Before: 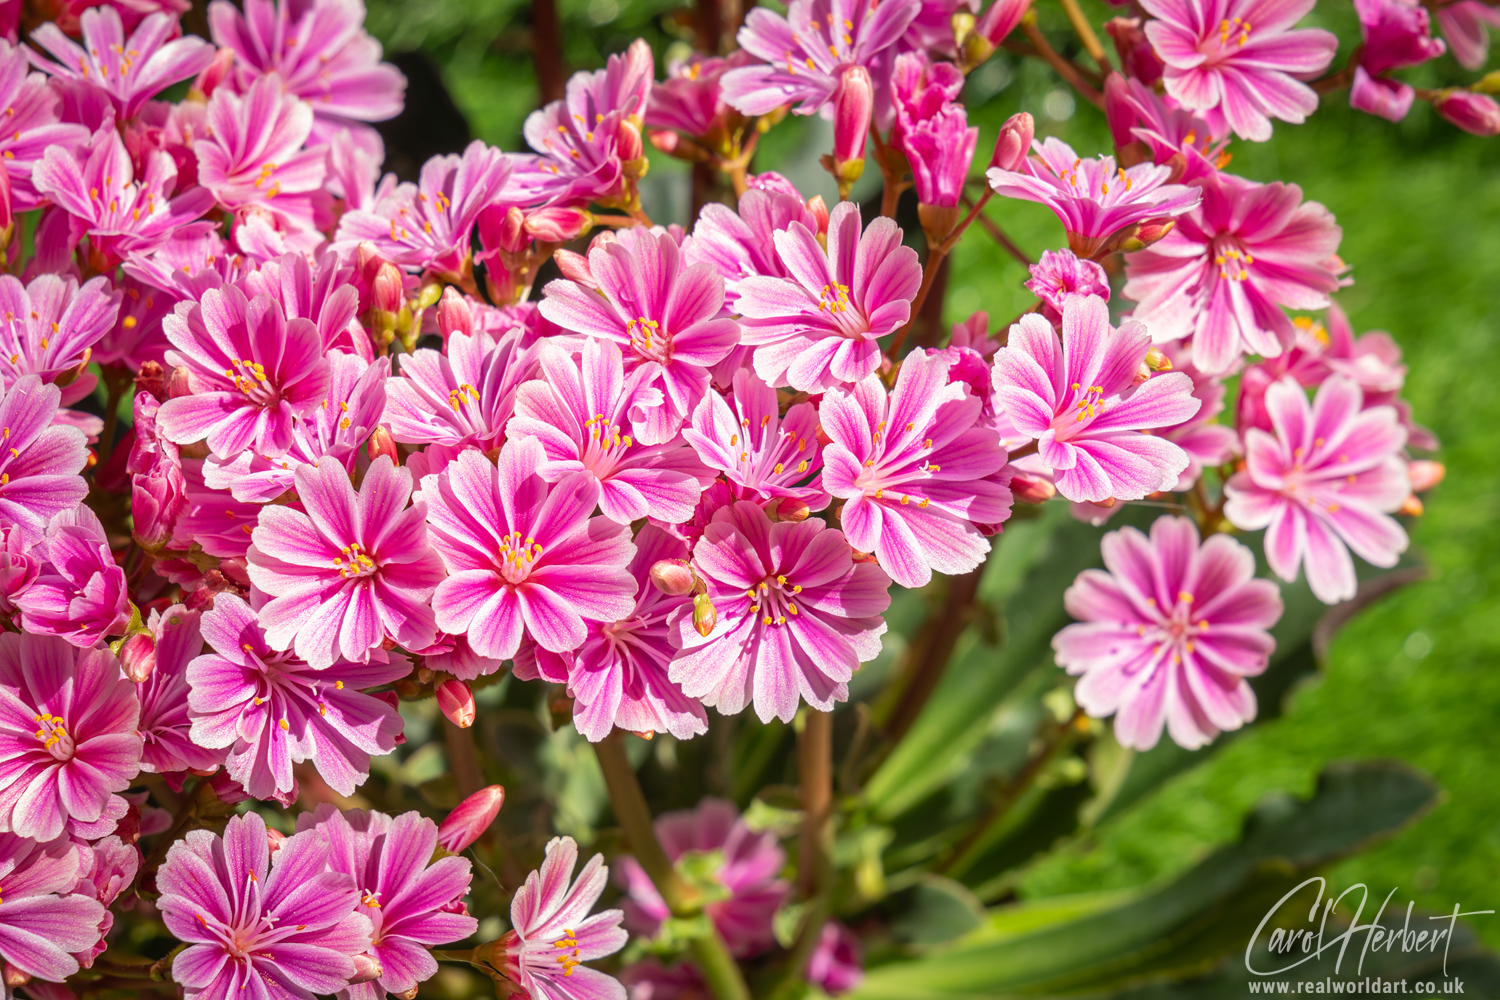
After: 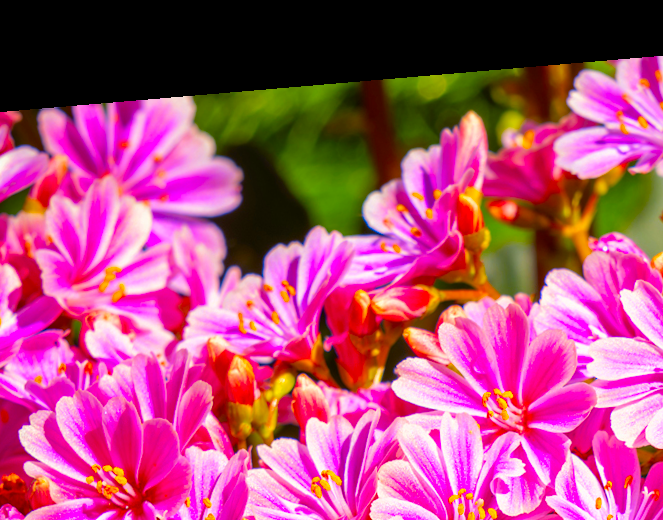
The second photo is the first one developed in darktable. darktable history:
color balance rgb: linear chroma grading › global chroma 15%, perceptual saturation grading › global saturation 30%
crop and rotate: left 10.817%, top 0.062%, right 47.194%, bottom 53.626%
shadows and highlights: shadows 37.27, highlights -28.18, soften with gaussian
color contrast: green-magenta contrast 1.12, blue-yellow contrast 1.95, unbound 0
rotate and perspective: rotation -4.86°, automatic cropping off
